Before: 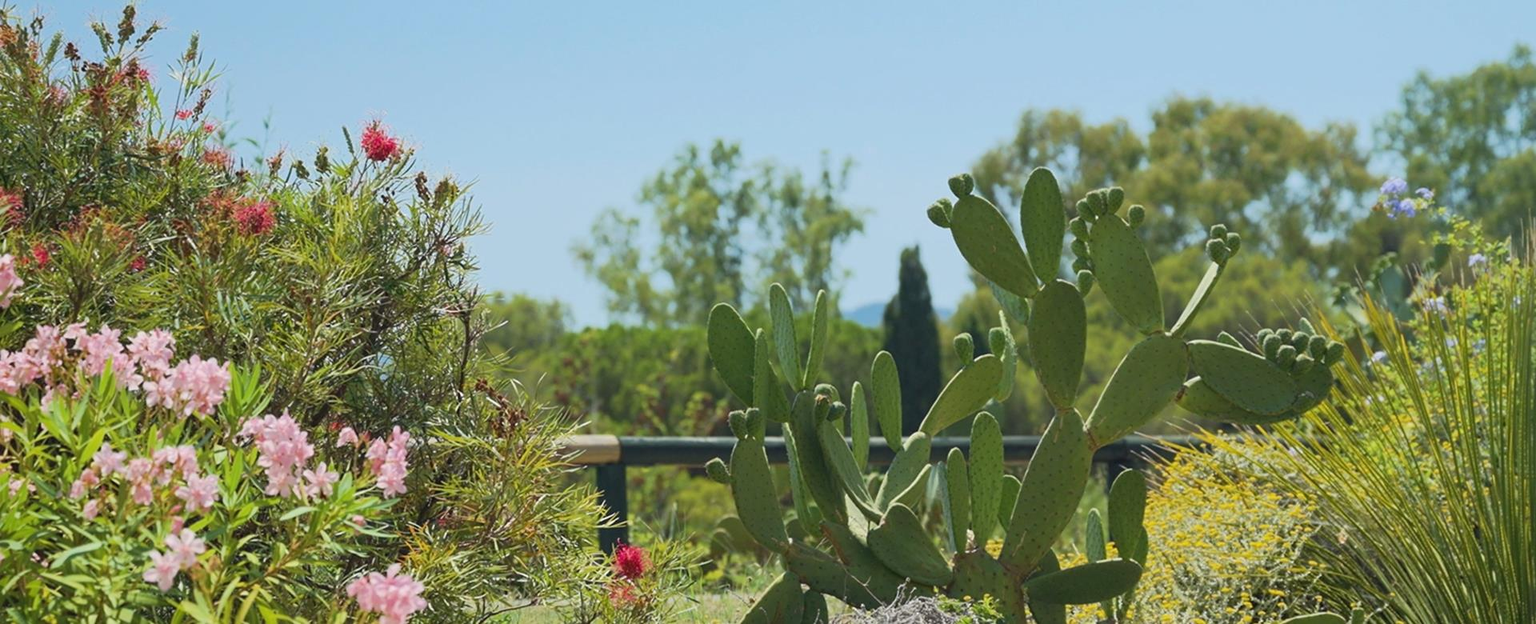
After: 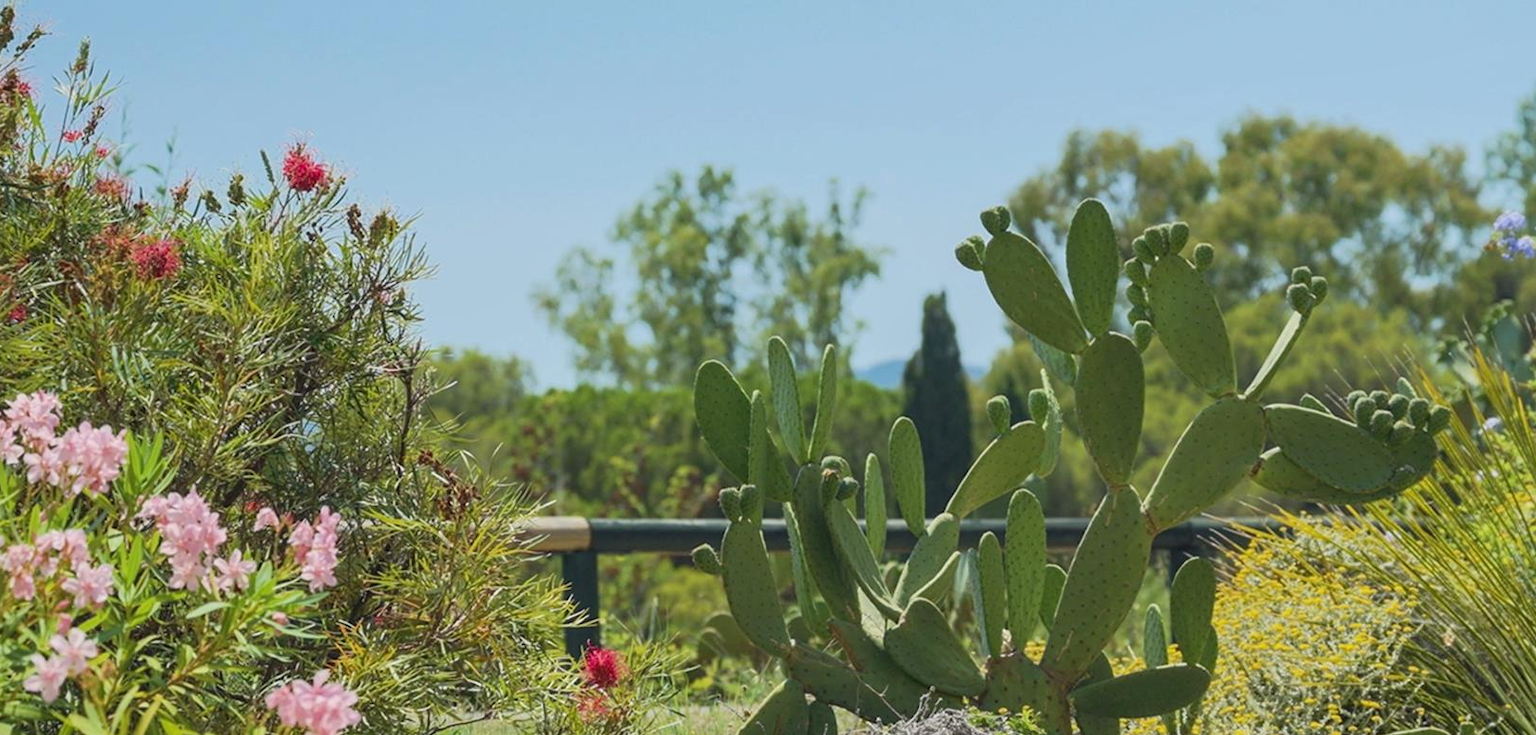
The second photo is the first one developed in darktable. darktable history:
contrast brightness saturation: contrast -0.11
crop: left 8.026%, right 7.374%
local contrast: on, module defaults
